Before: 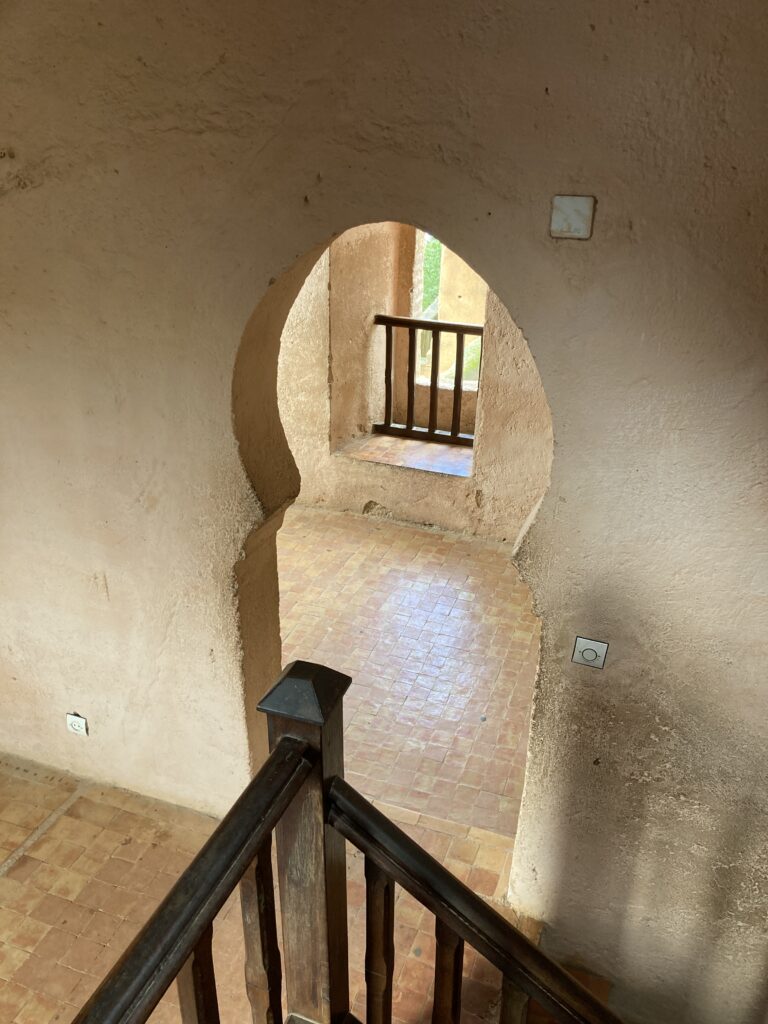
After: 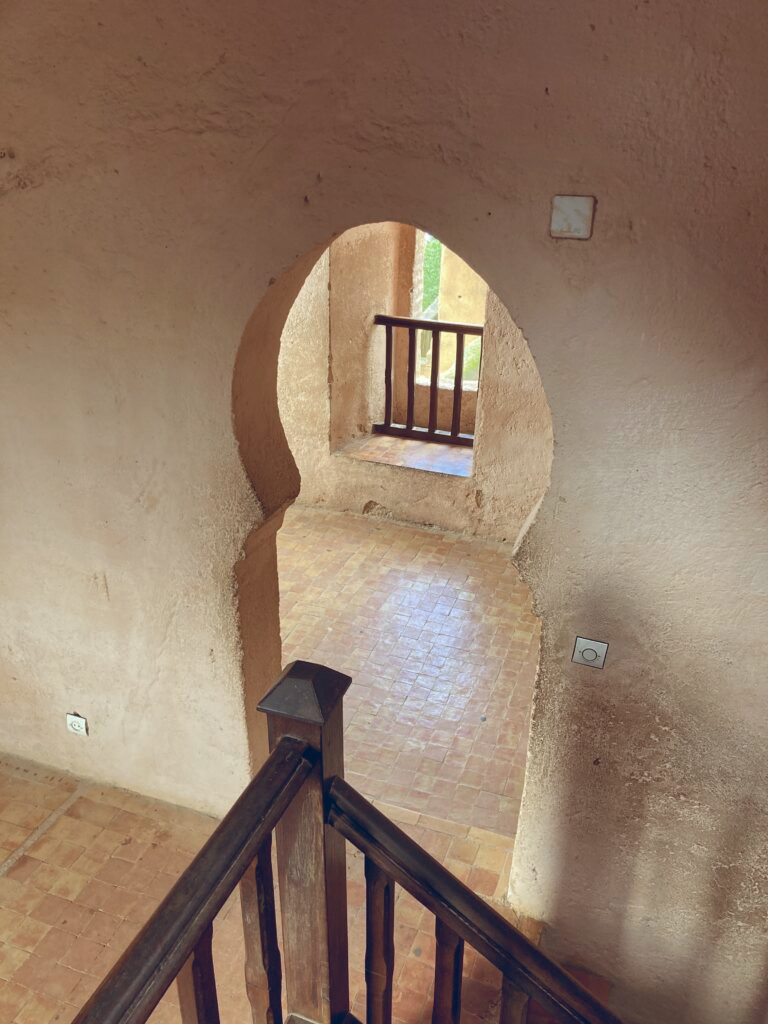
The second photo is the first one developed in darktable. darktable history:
shadows and highlights: on, module defaults
color balance rgb: shadows lift › chroma 9.92%, shadows lift › hue 45.12°, power › luminance 3.26%, power › hue 231.93°, global offset › luminance 0.4%, global offset › chroma 0.21%, global offset › hue 255.02°
exposure: compensate highlight preservation false
